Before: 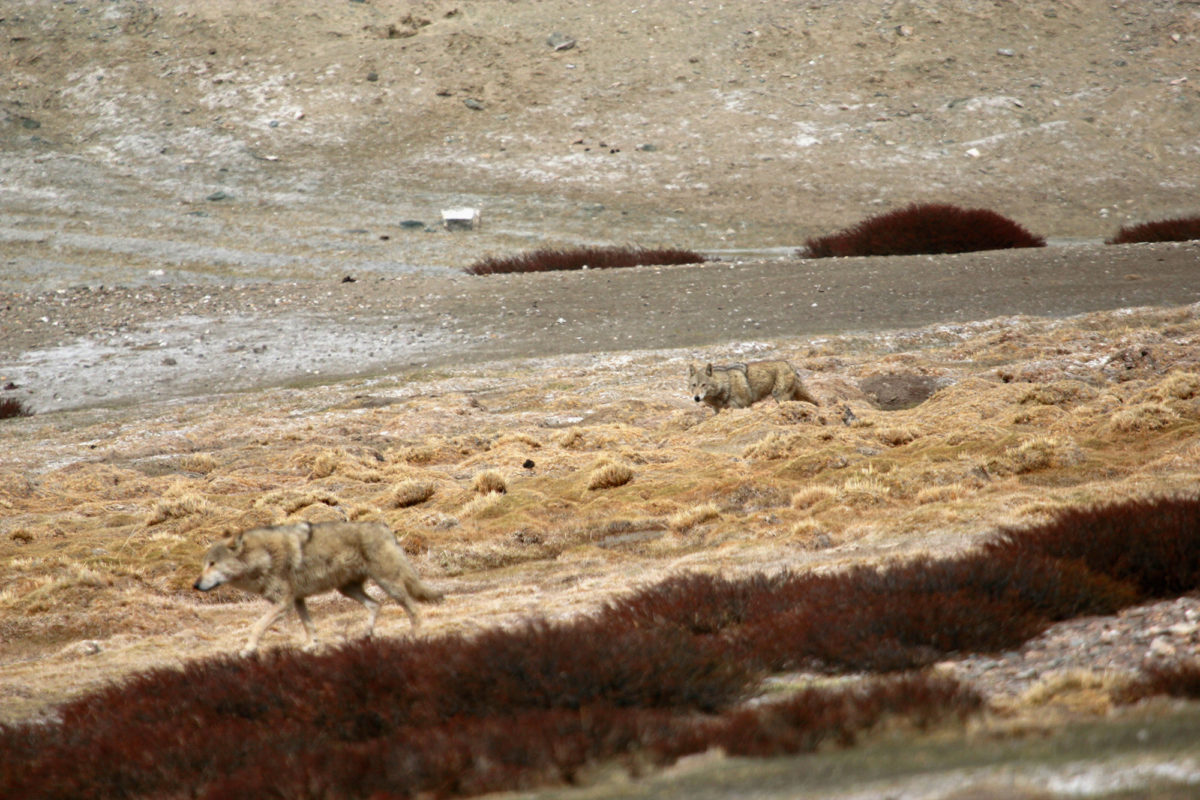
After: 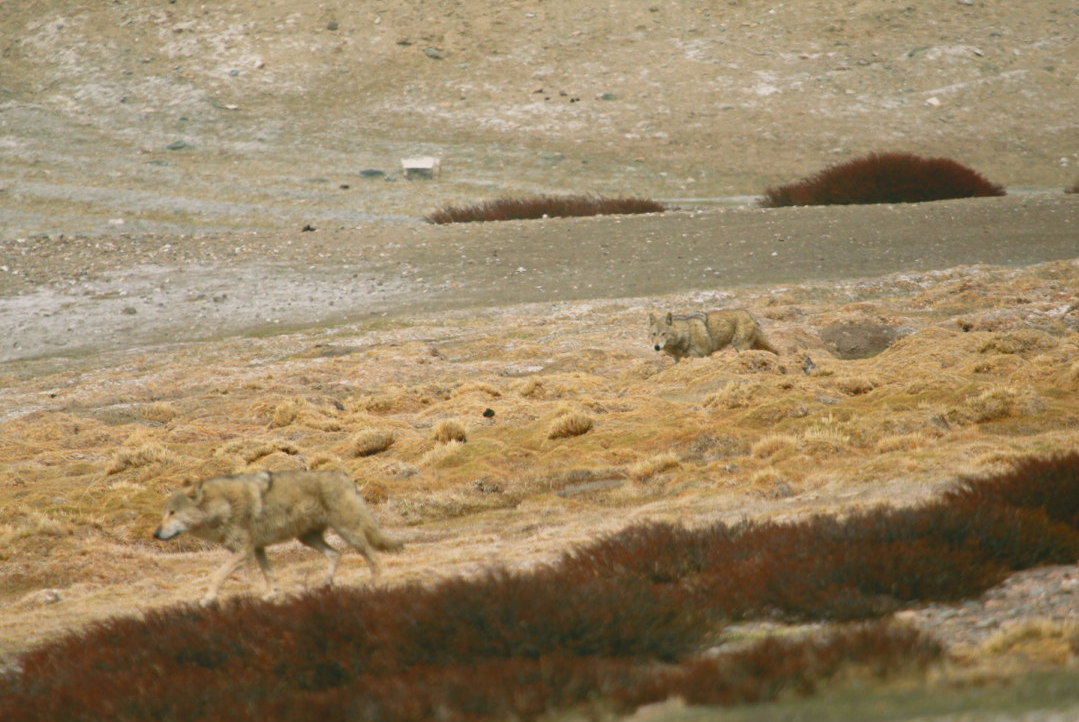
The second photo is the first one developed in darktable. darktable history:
local contrast: detail 69%
crop: left 3.374%, top 6.458%, right 6.659%, bottom 3.18%
color correction: highlights a* 4.25, highlights b* 4.94, shadows a* -8.06, shadows b* 4.83
